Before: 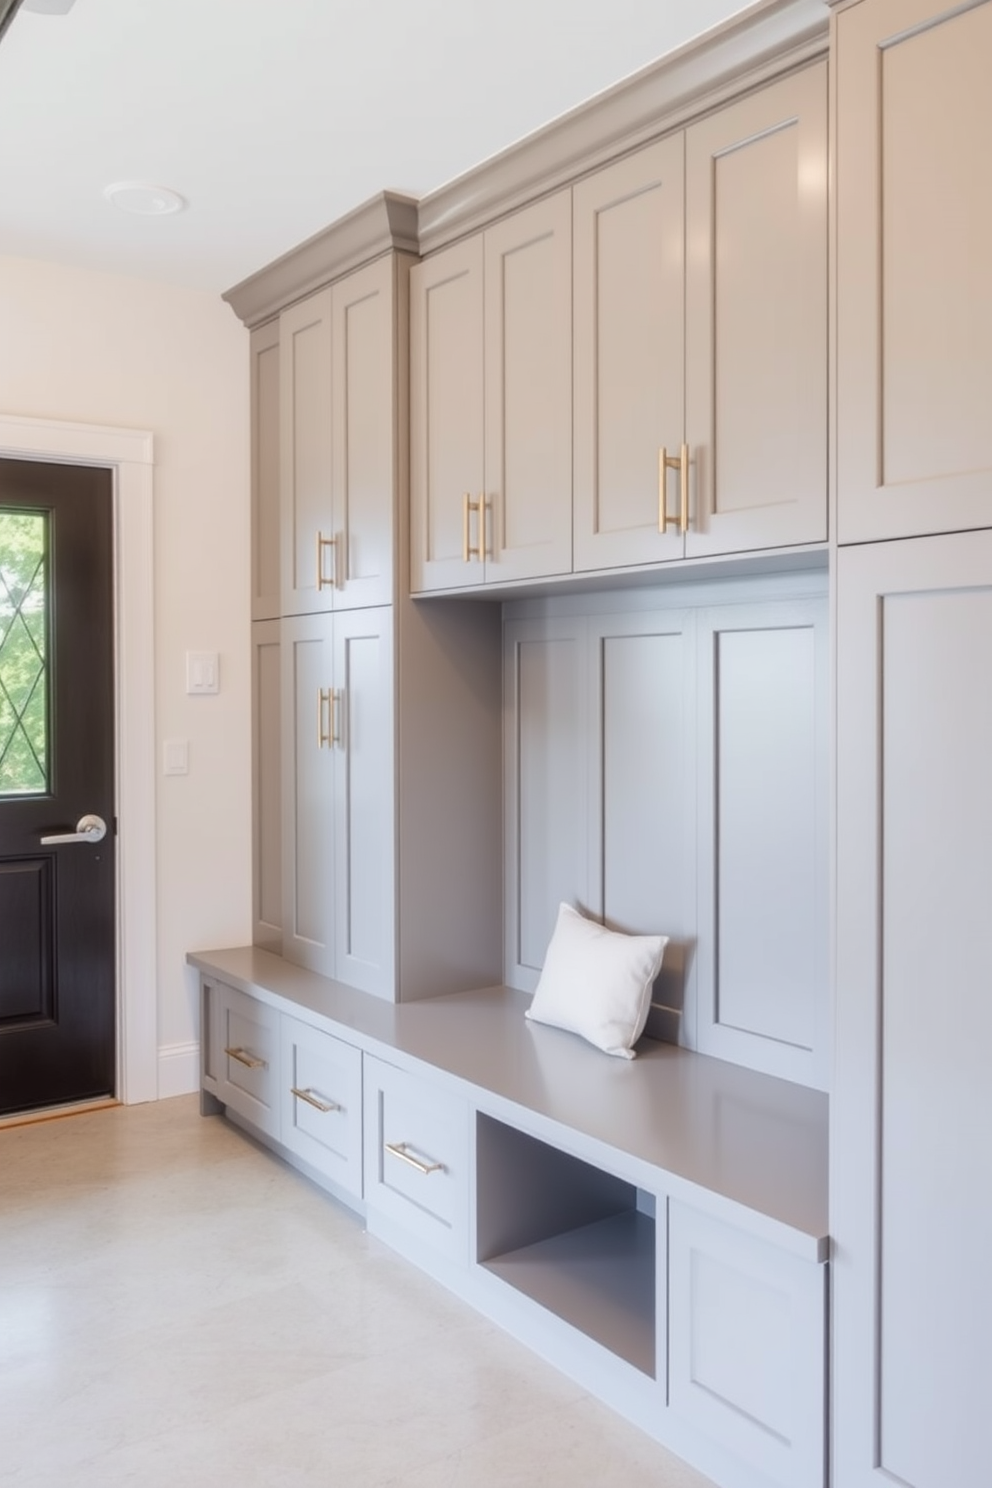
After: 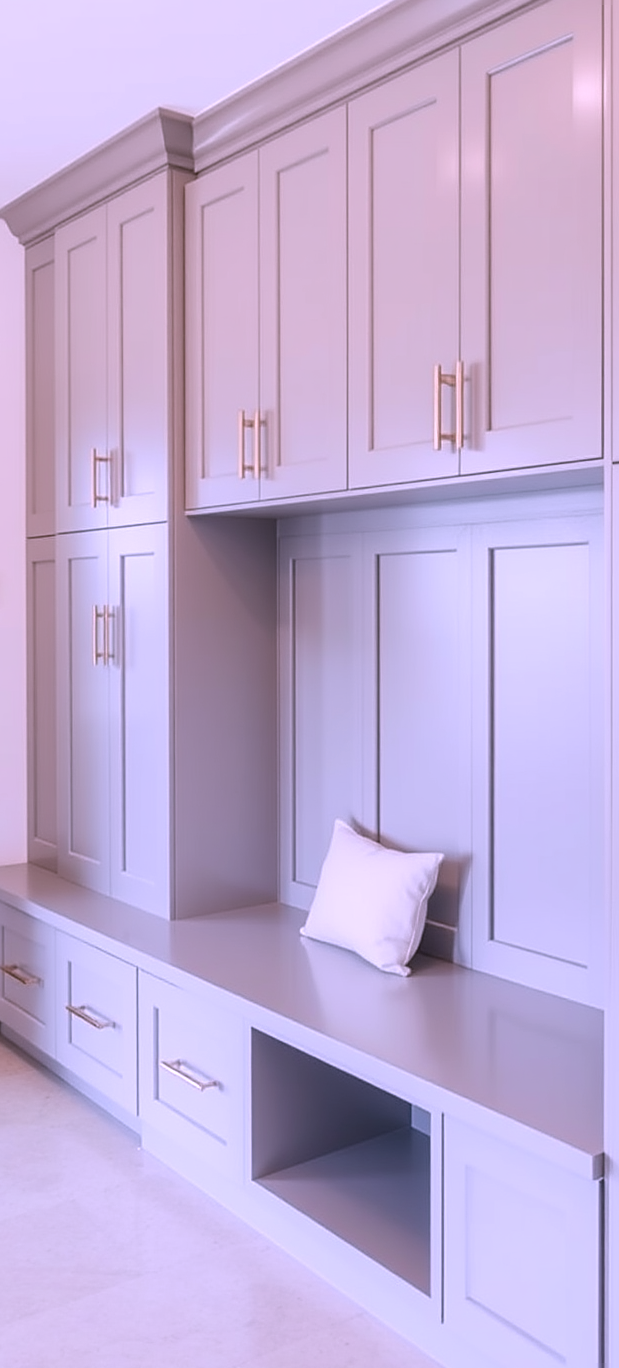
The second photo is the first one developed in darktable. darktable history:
sharpen: on, module defaults
crop and rotate: left 22.811%, top 5.643%, right 14.76%, bottom 2.366%
color correction: highlights a* 15.06, highlights b* -25.73
